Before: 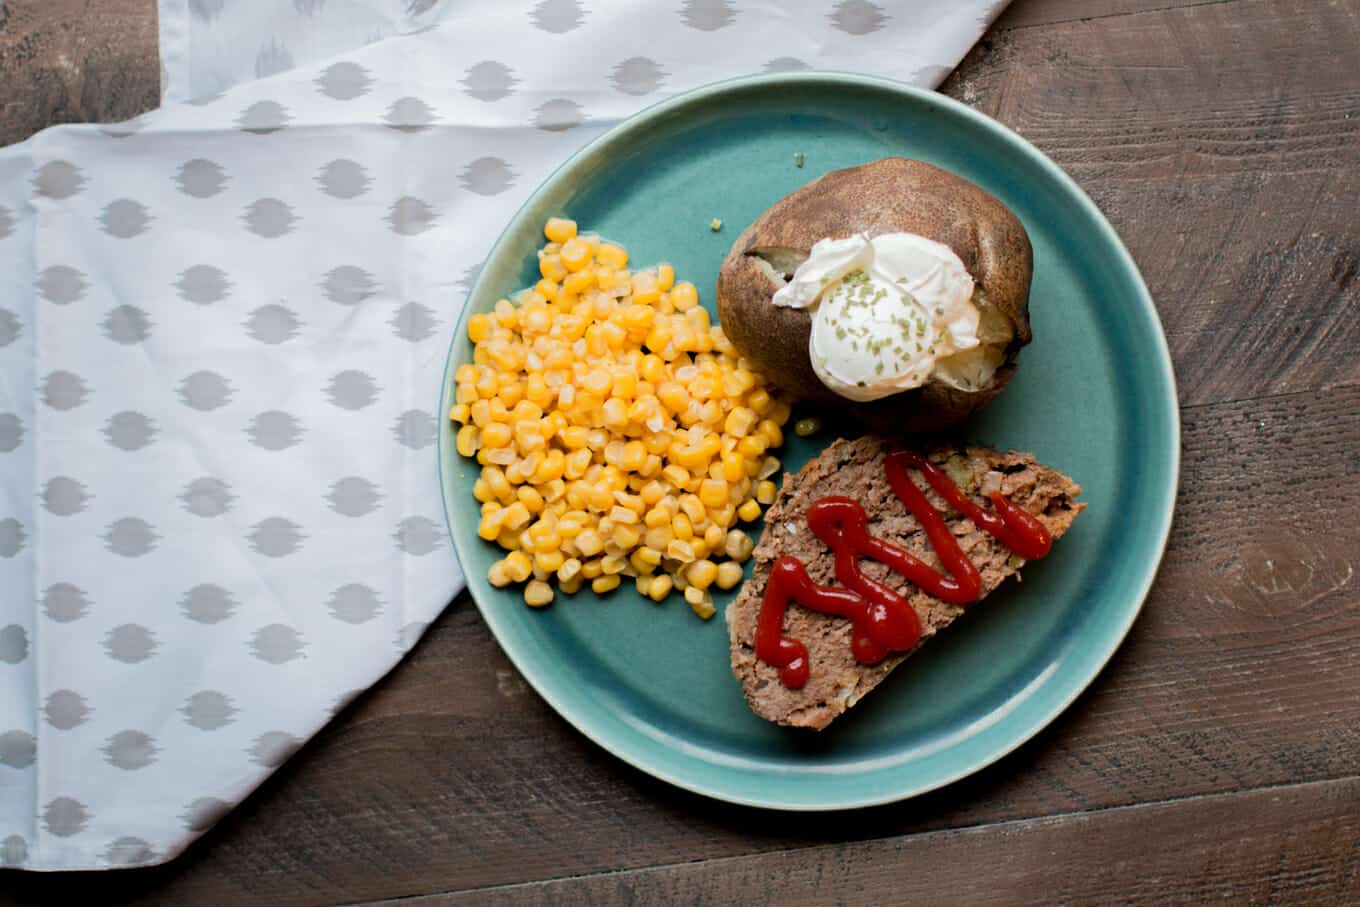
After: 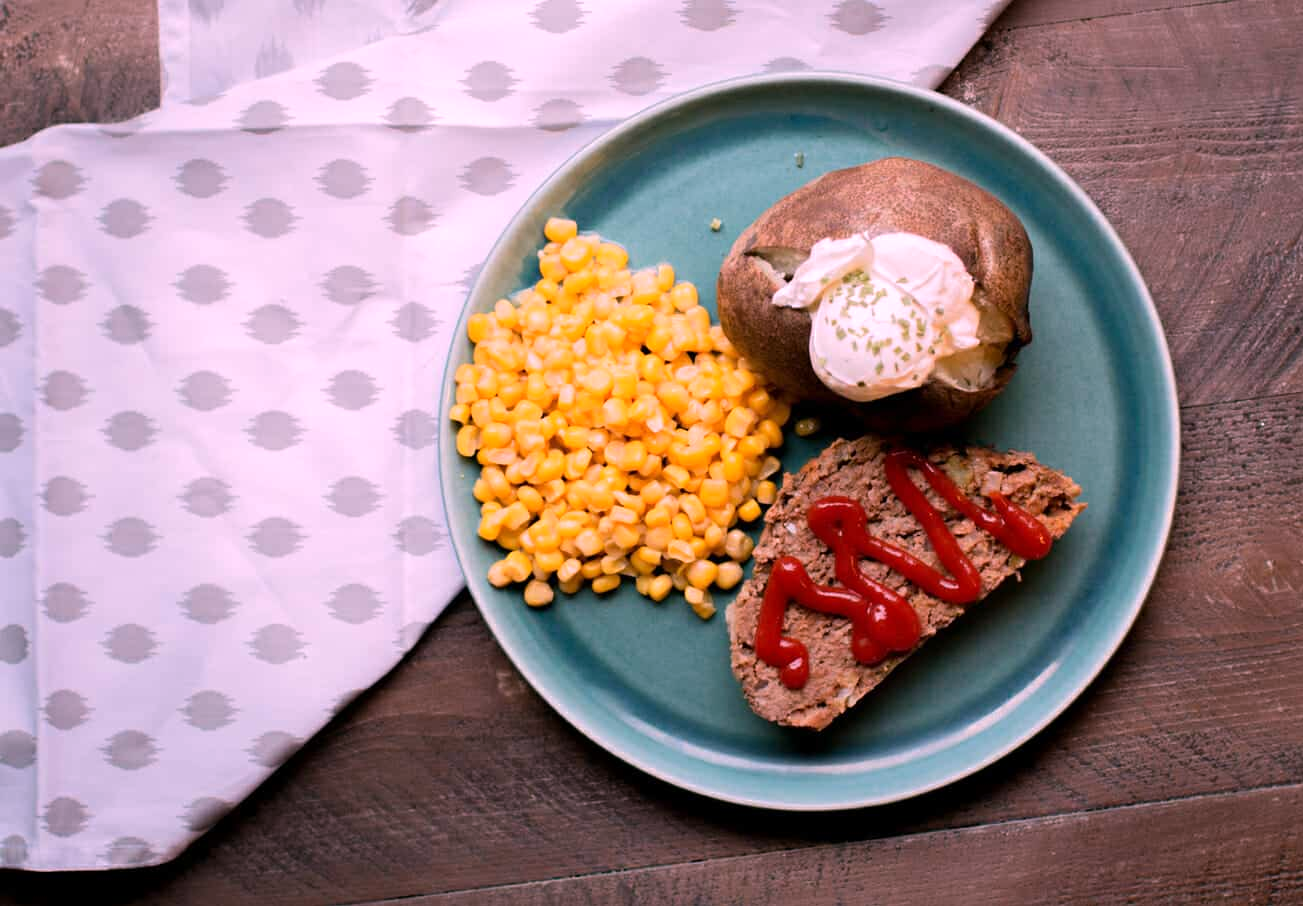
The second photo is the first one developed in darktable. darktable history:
white balance: red 1.188, blue 1.11
crop: right 4.126%, bottom 0.031%
